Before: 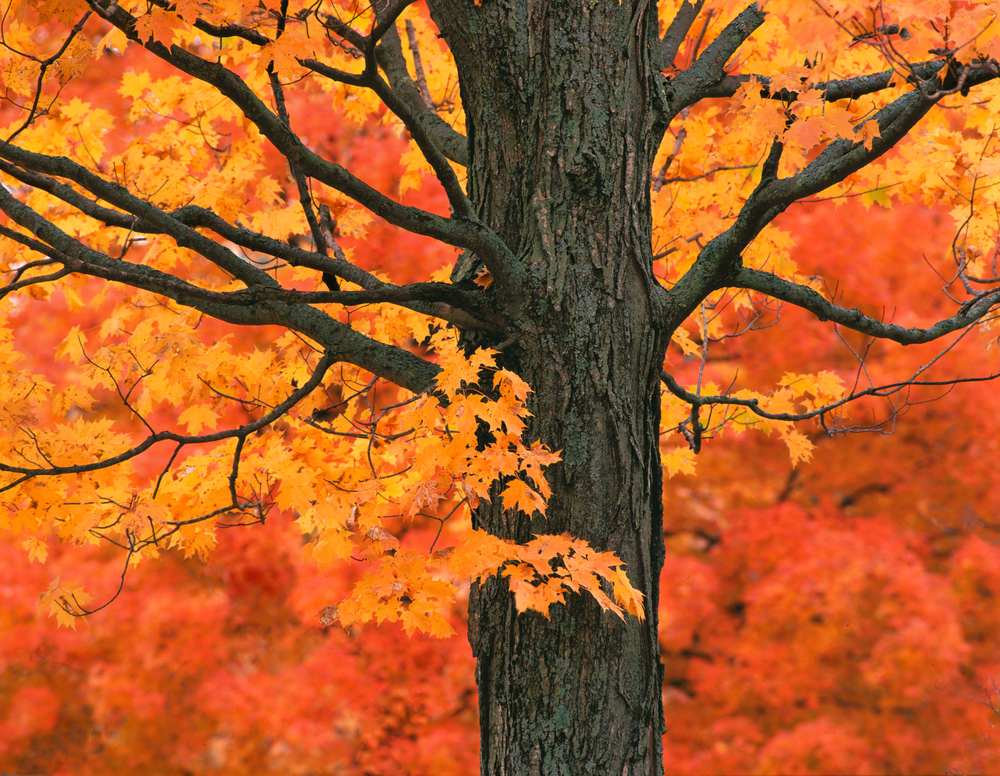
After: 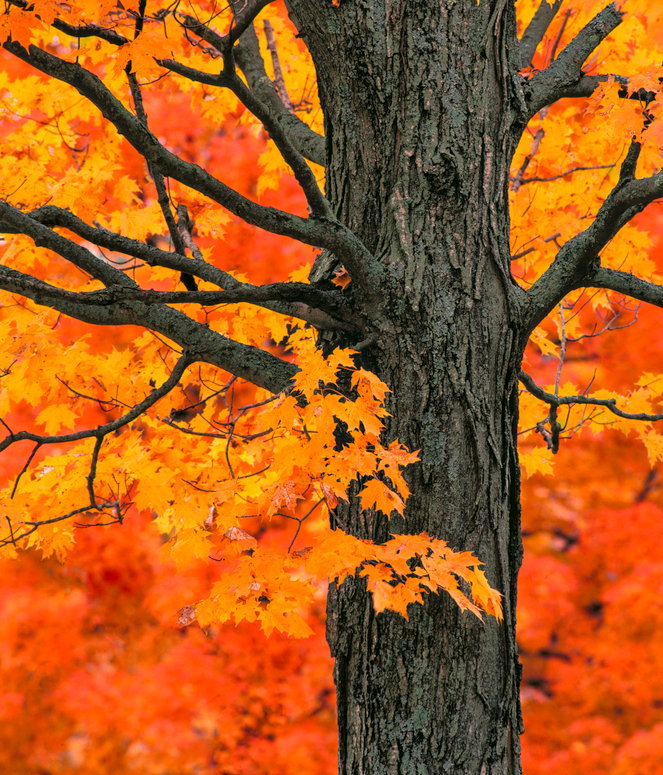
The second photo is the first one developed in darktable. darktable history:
tone curve: curves: ch0 [(0, 0) (0.07, 0.052) (0.23, 0.254) (0.486, 0.53) (0.822, 0.825) (0.994, 0.955)]; ch1 [(0, 0) (0.226, 0.261) (0.379, 0.442) (0.469, 0.472) (0.495, 0.495) (0.514, 0.504) (0.561, 0.568) (0.59, 0.612) (1, 1)]; ch2 [(0, 0) (0.269, 0.299) (0.459, 0.441) (0.498, 0.499) (0.523, 0.52) (0.586, 0.569) (0.635, 0.617) (0.659, 0.681) (0.718, 0.764) (1, 1)], color space Lab, independent channels, preserve colors none
local contrast: on, module defaults
crop and rotate: left 14.295%, right 19.339%
